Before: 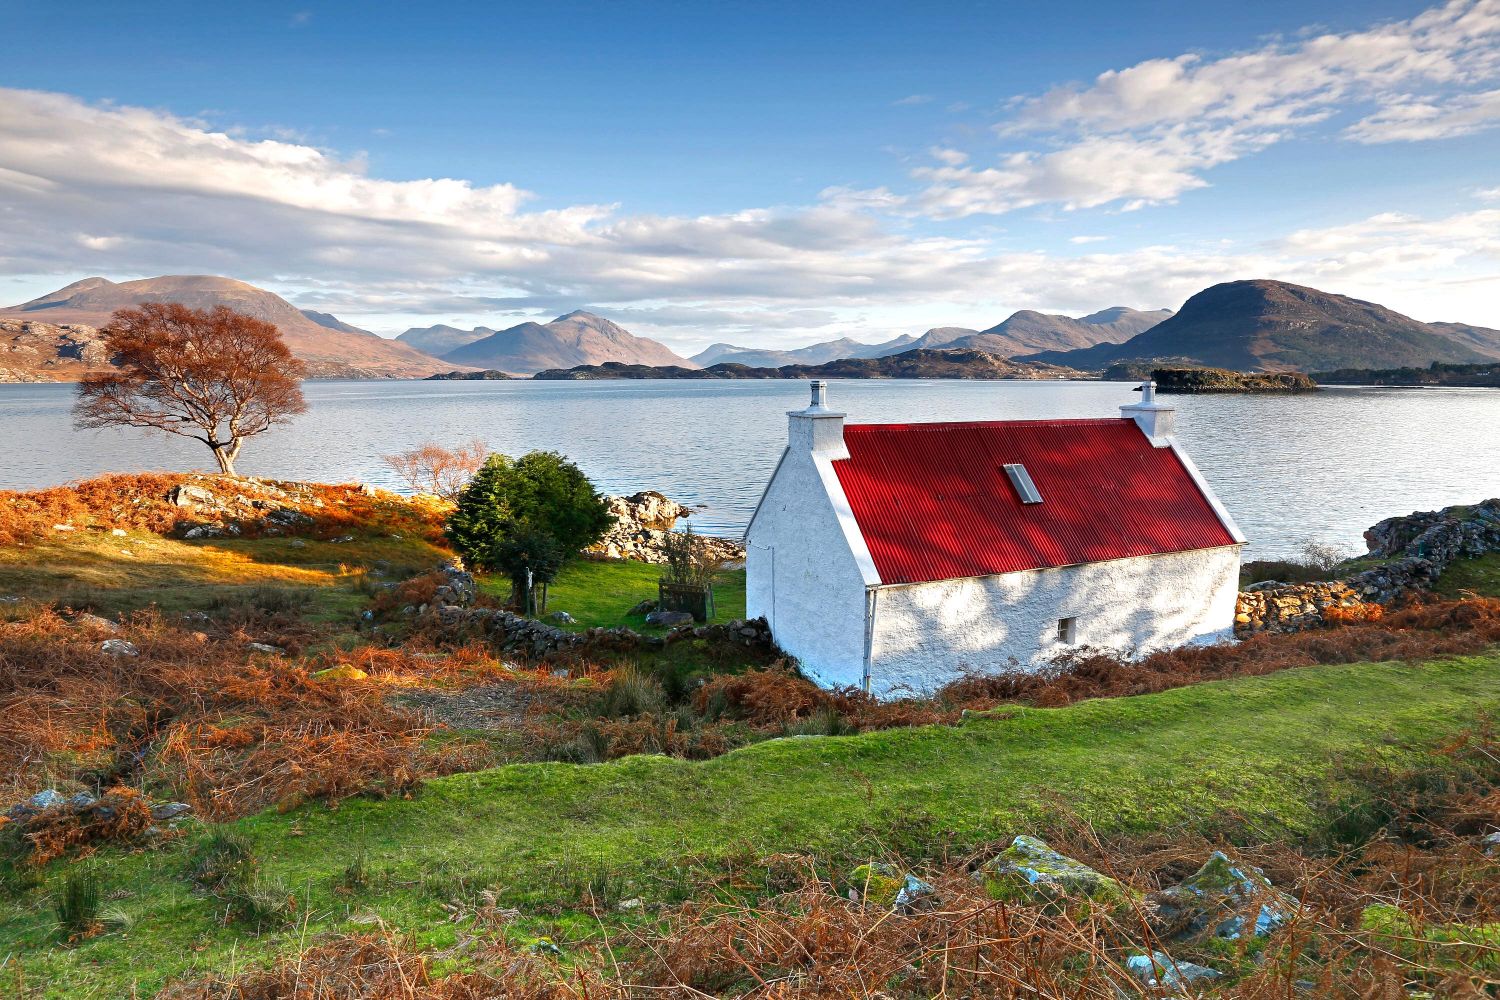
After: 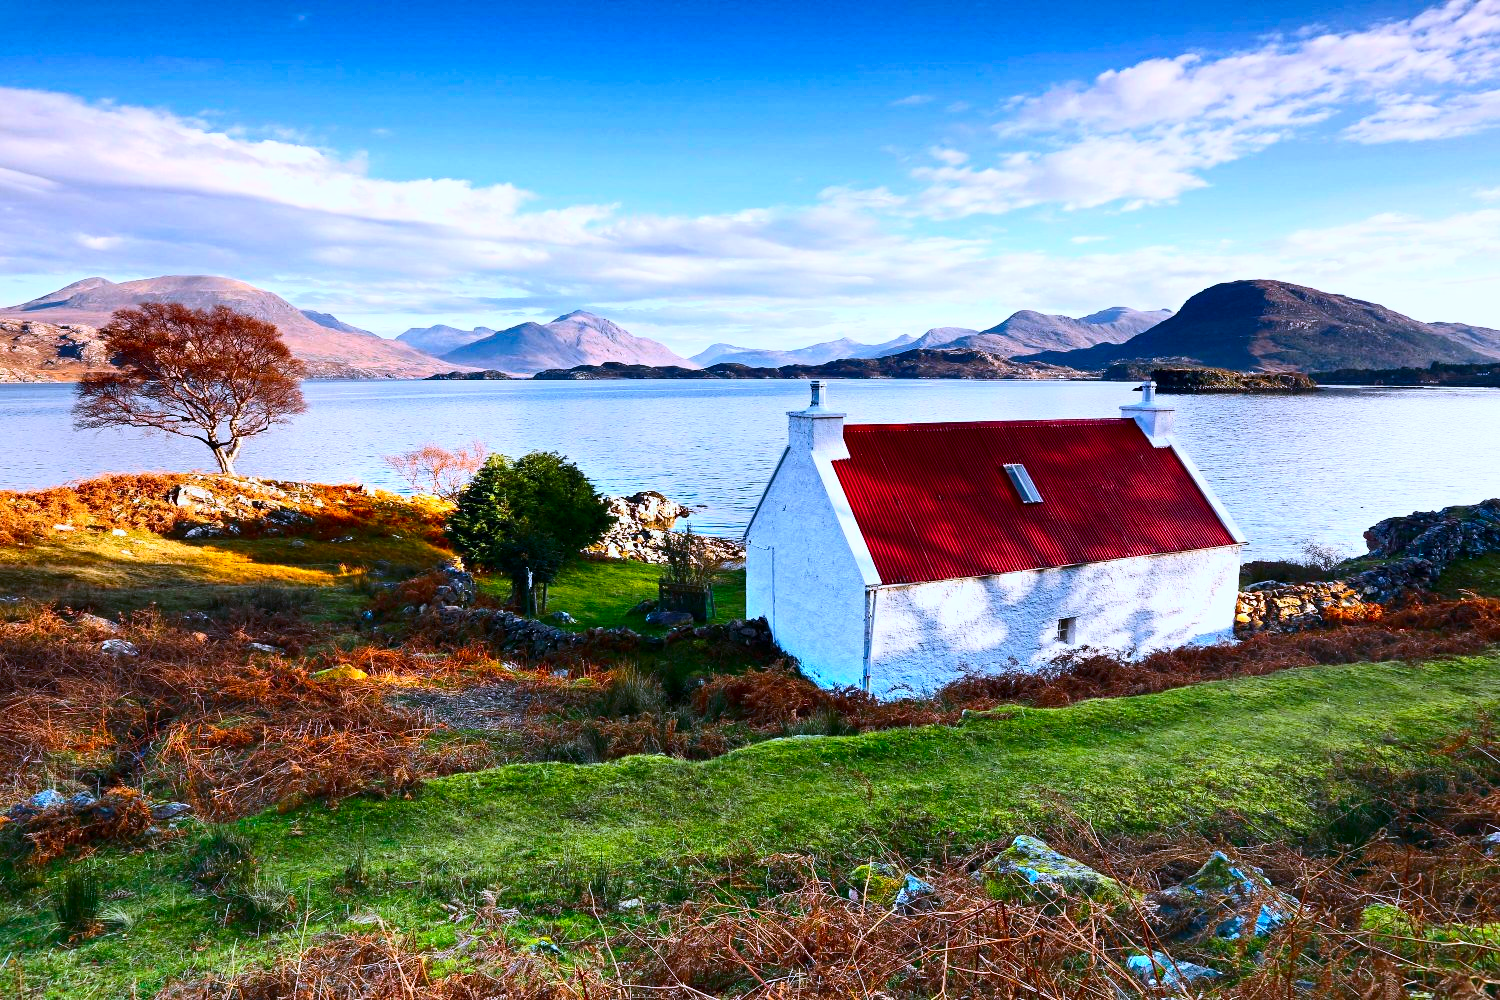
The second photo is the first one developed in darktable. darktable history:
color balance rgb: perceptual saturation grading › global saturation 29.776%, global vibrance 20%
color calibration: illuminant as shot in camera, x 0.377, y 0.393, temperature 4181.15 K
contrast brightness saturation: contrast 0.295
